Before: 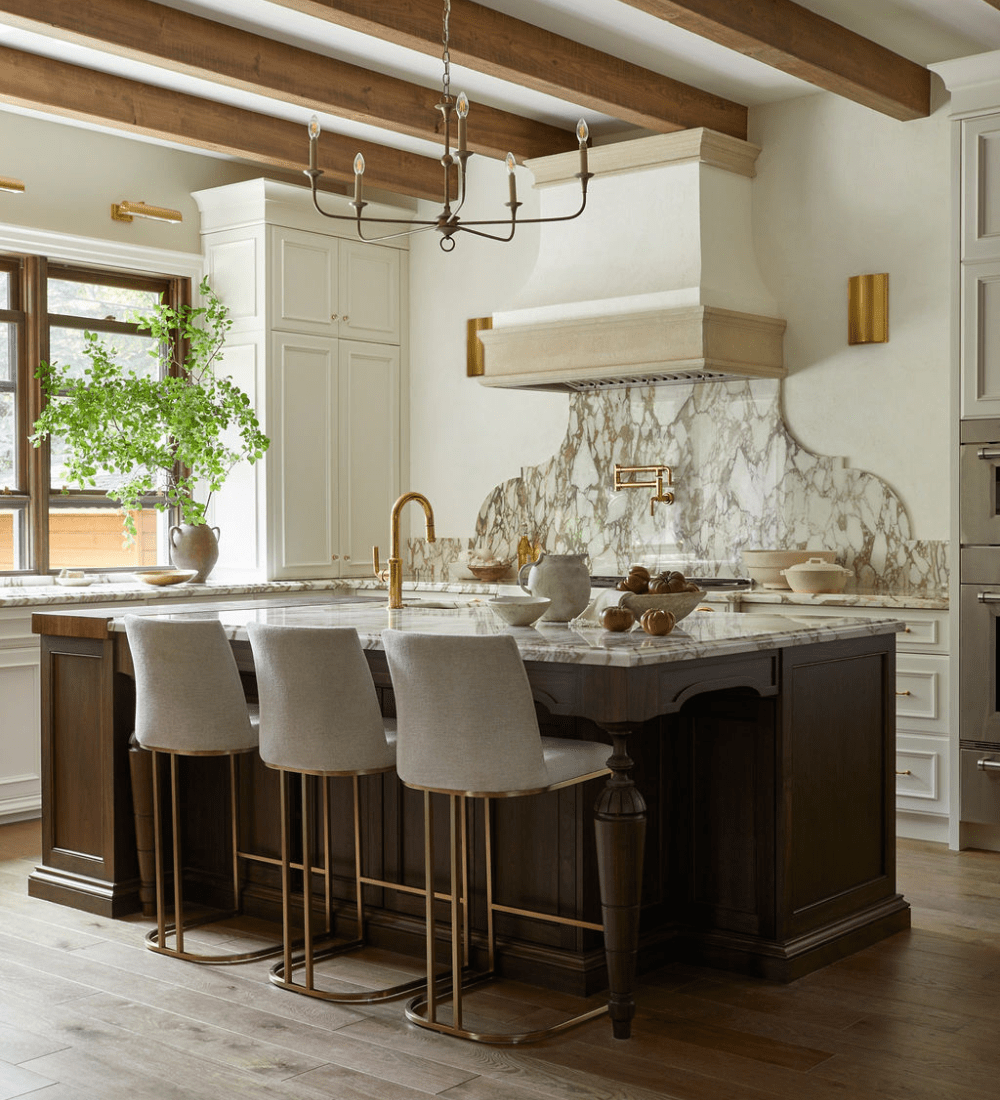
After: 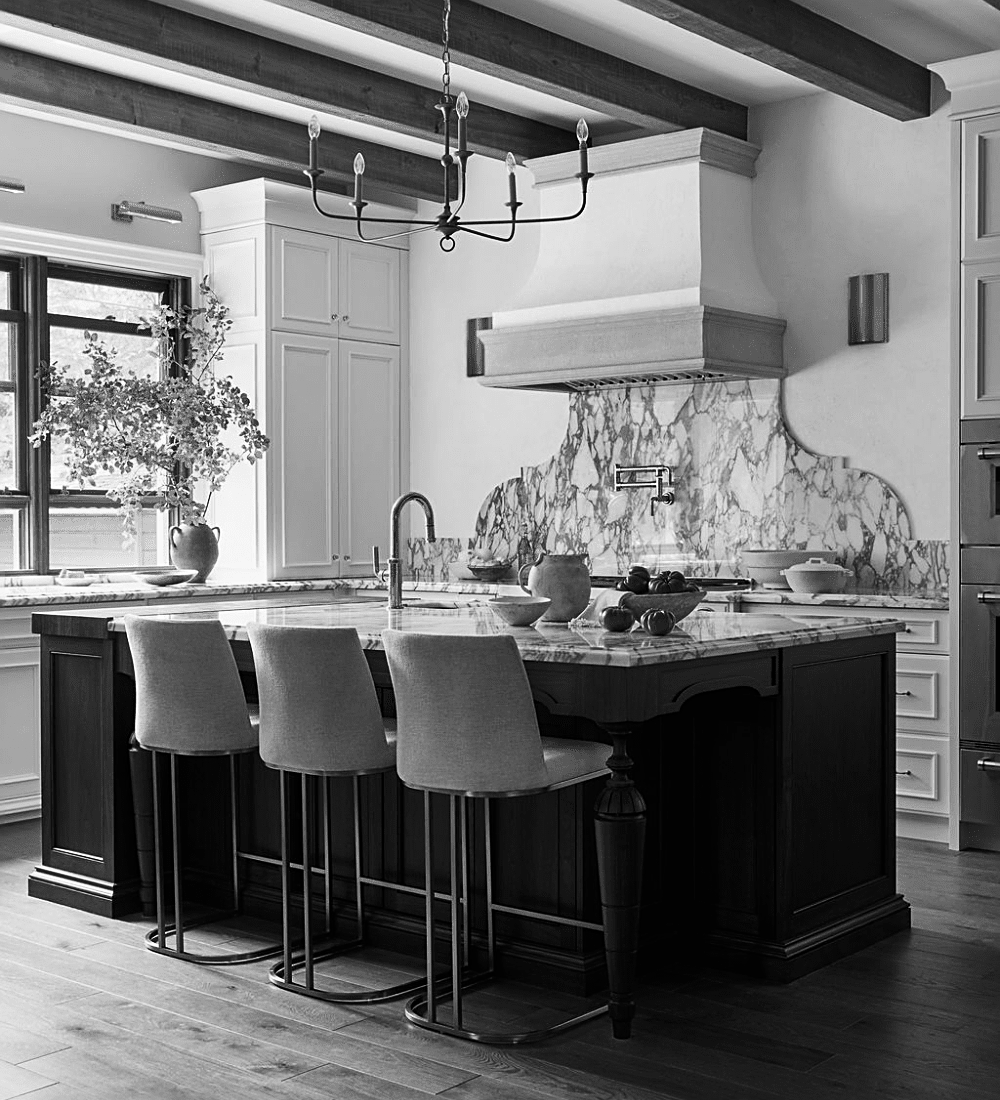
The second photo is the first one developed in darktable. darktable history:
sharpen: on, module defaults
levels: levels [0, 0.478, 1]
color calibration: output gray [0.267, 0.423, 0.261, 0], illuminant as shot in camera, x 0.358, y 0.373, temperature 4628.91 K, saturation algorithm version 1 (2020)
contrast brightness saturation: contrast 0.186, brightness -0.105, saturation 0.21
